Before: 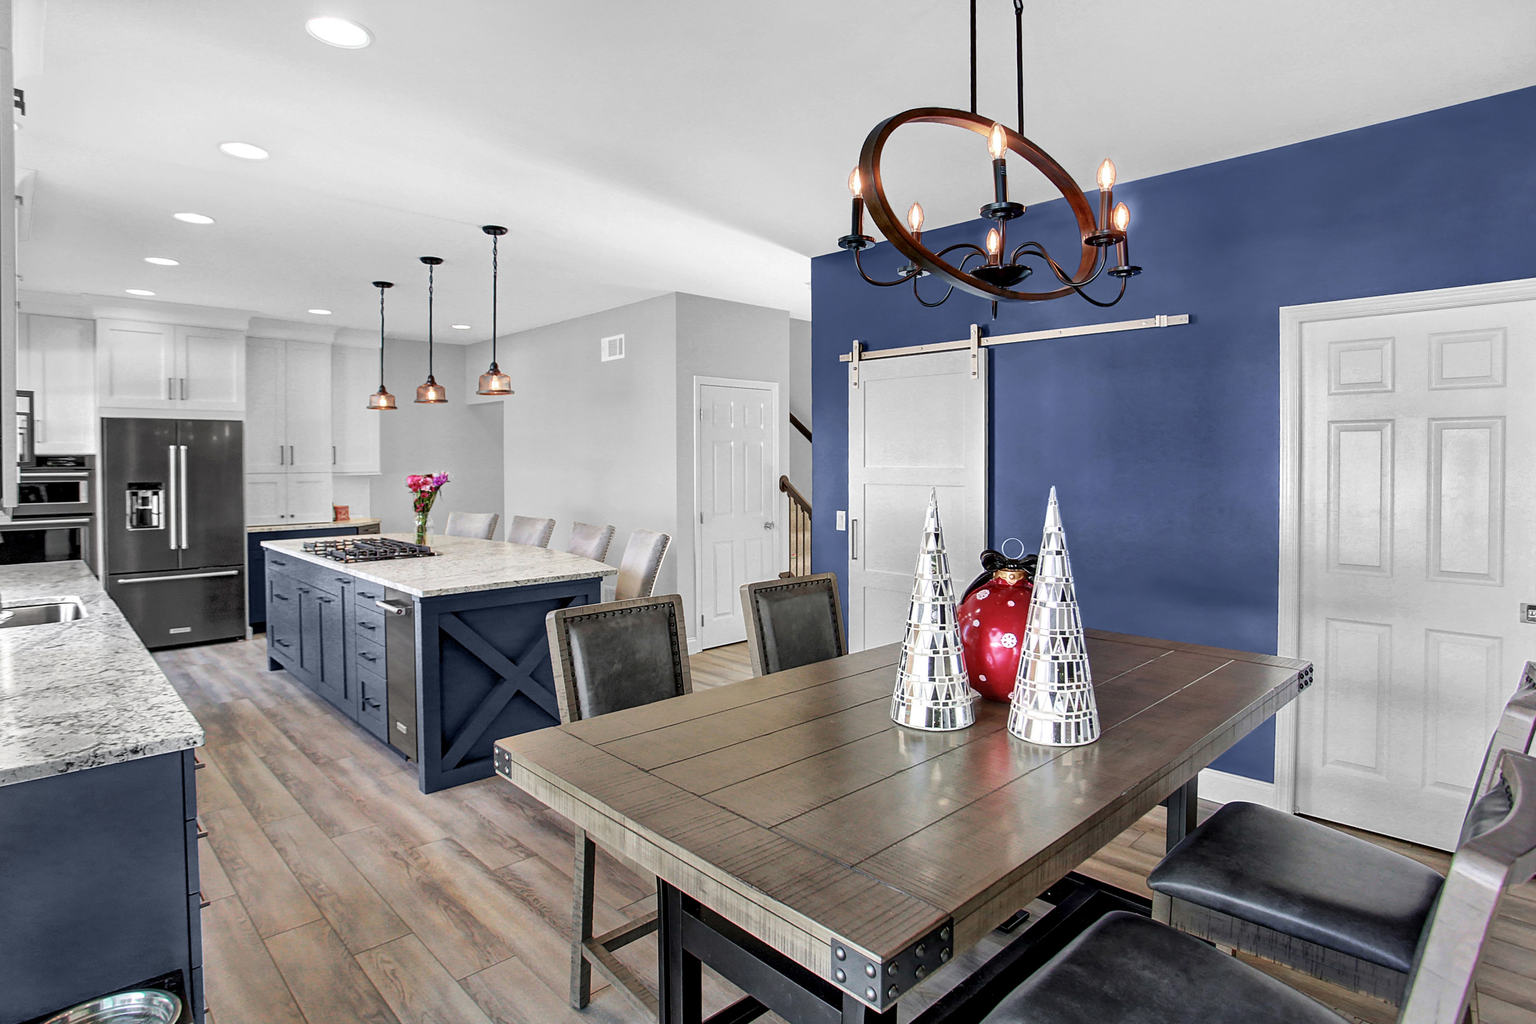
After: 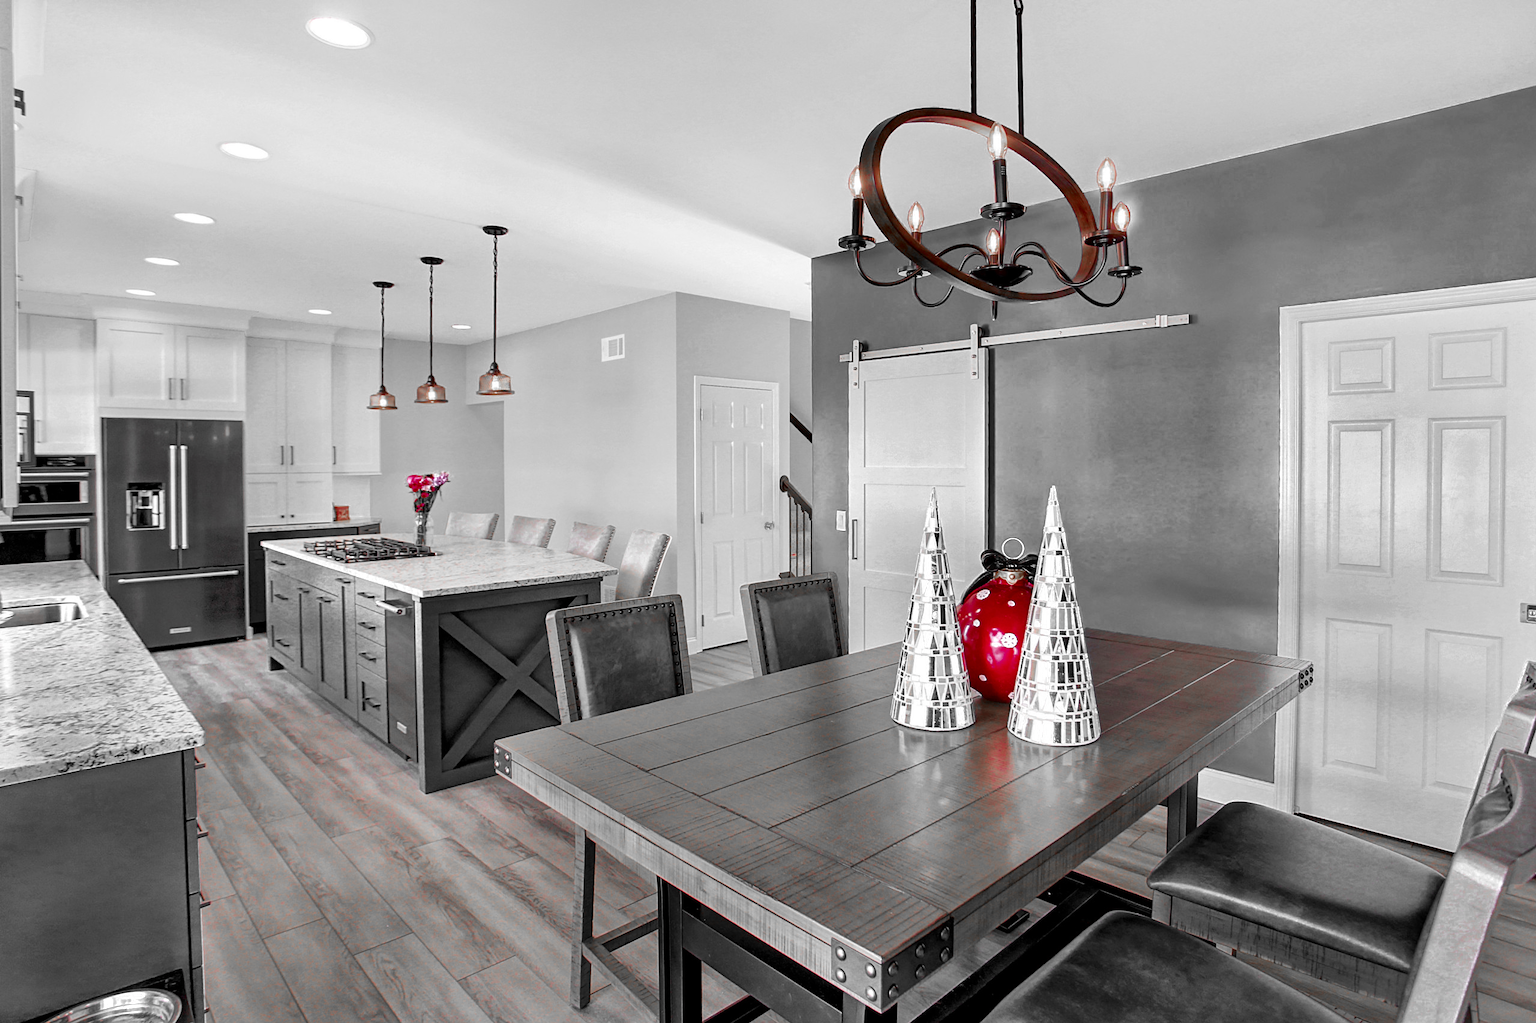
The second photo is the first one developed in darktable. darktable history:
color zones: curves: ch0 [(0, 0.352) (0.143, 0.407) (0.286, 0.386) (0.429, 0.431) (0.571, 0.829) (0.714, 0.853) (0.857, 0.833) (1, 0.352)]; ch1 [(0, 0.604) (0.072, 0.726) (0.096, 0.608) (0.205, 0.007) (0.571, -0.006) (0.839, -0.013) (0.857, -0.012) (1, 0.604)]
